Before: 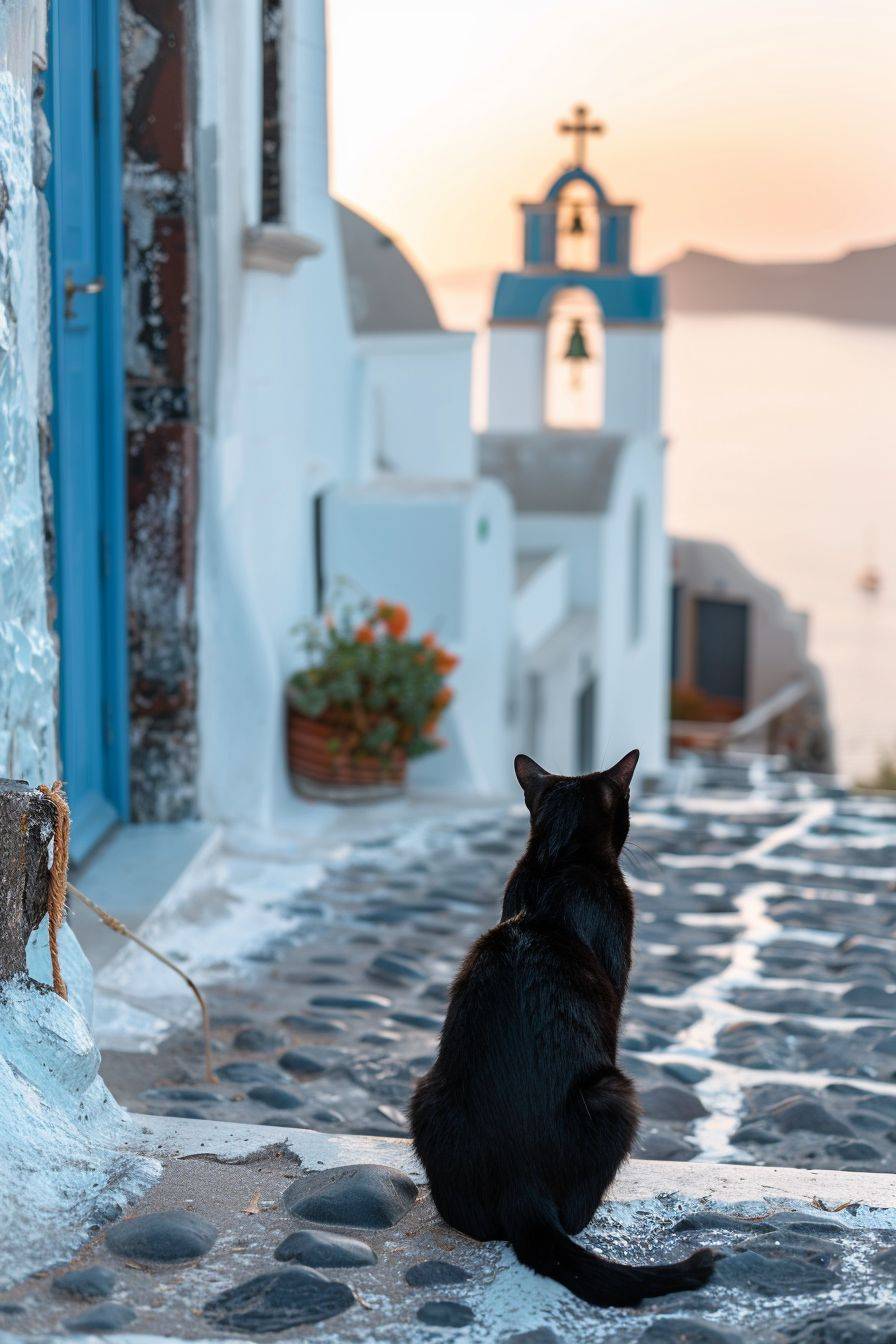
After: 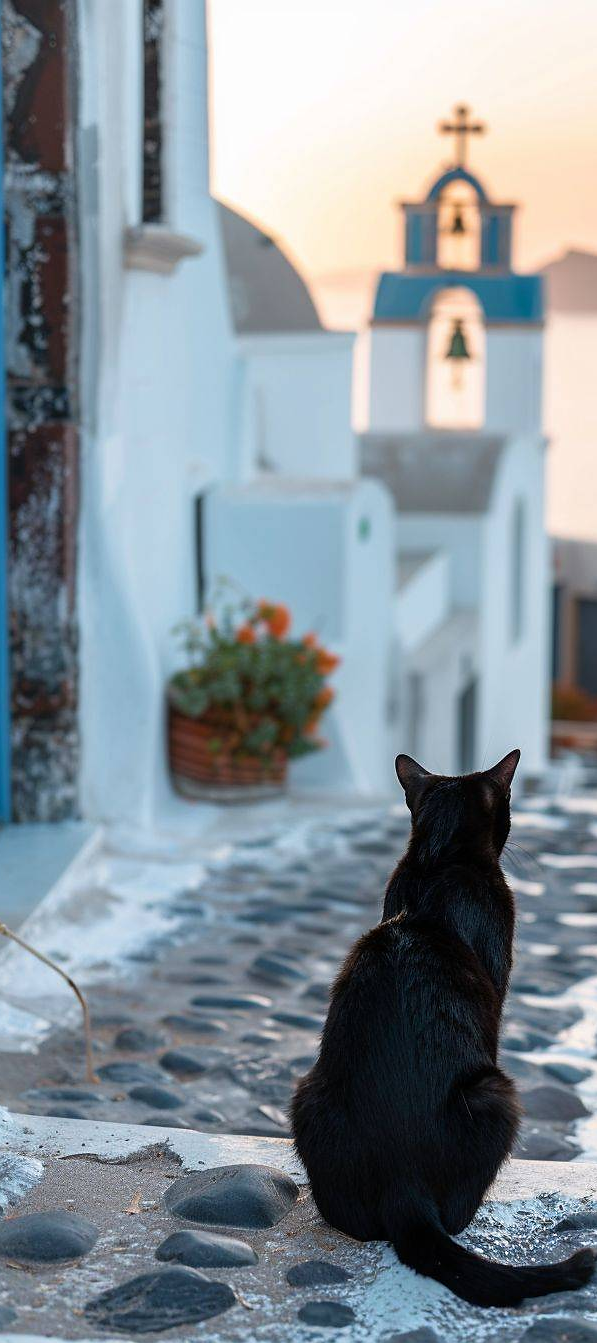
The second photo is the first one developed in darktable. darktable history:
sharpen: radius 0.998, threshold 1.058
crop and rotate: left 13.387%, right 19.917%
